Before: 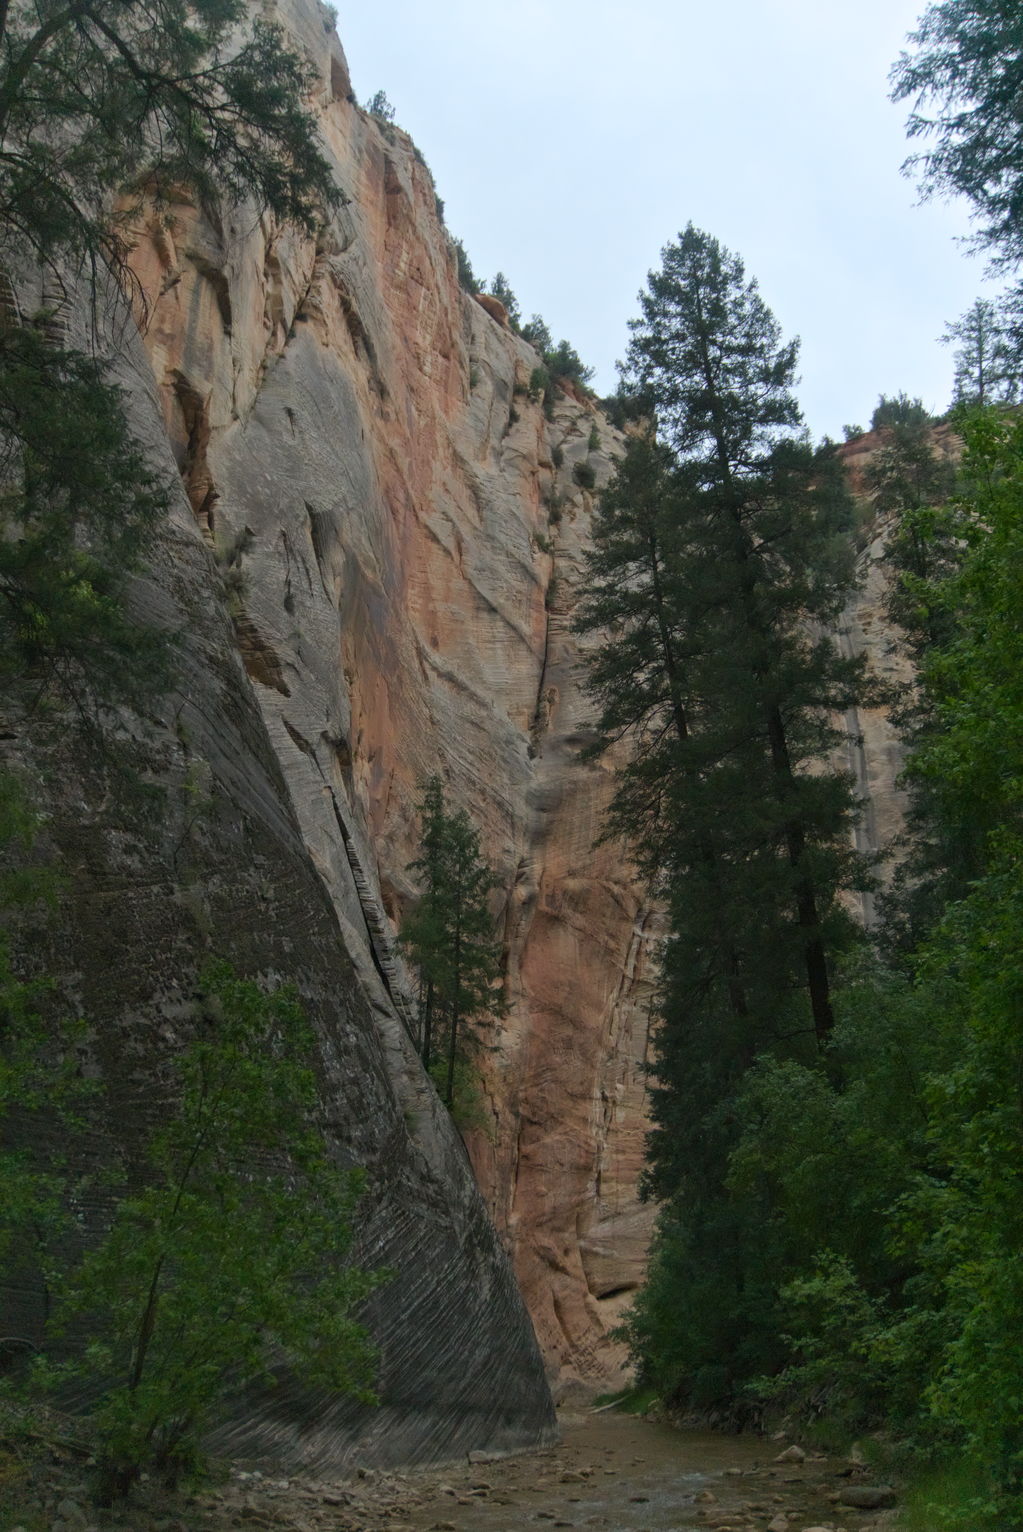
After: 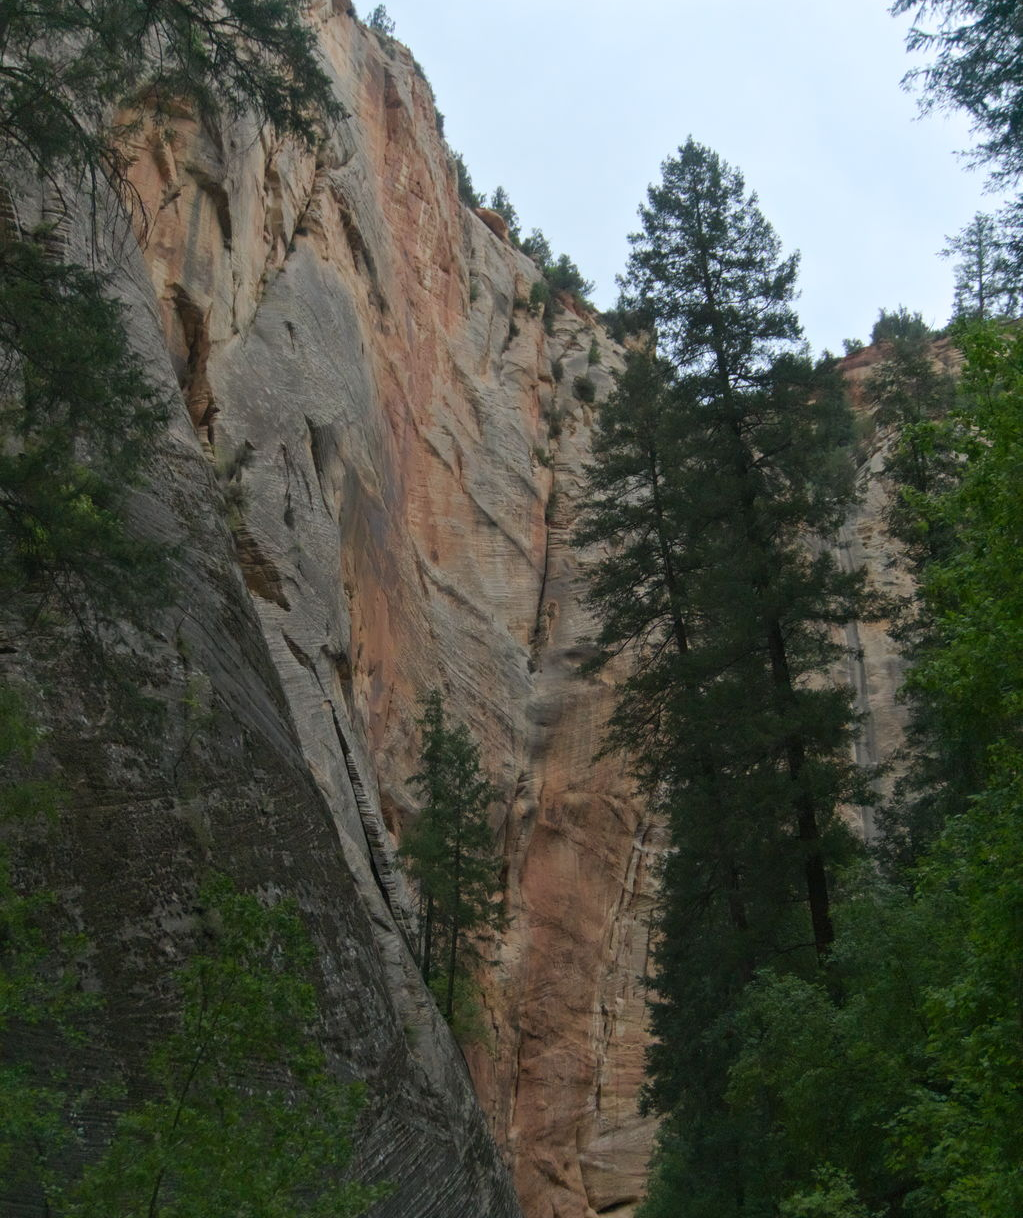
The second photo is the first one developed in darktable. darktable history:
crop and rotate: top 5.655%, bottom 14.792%
